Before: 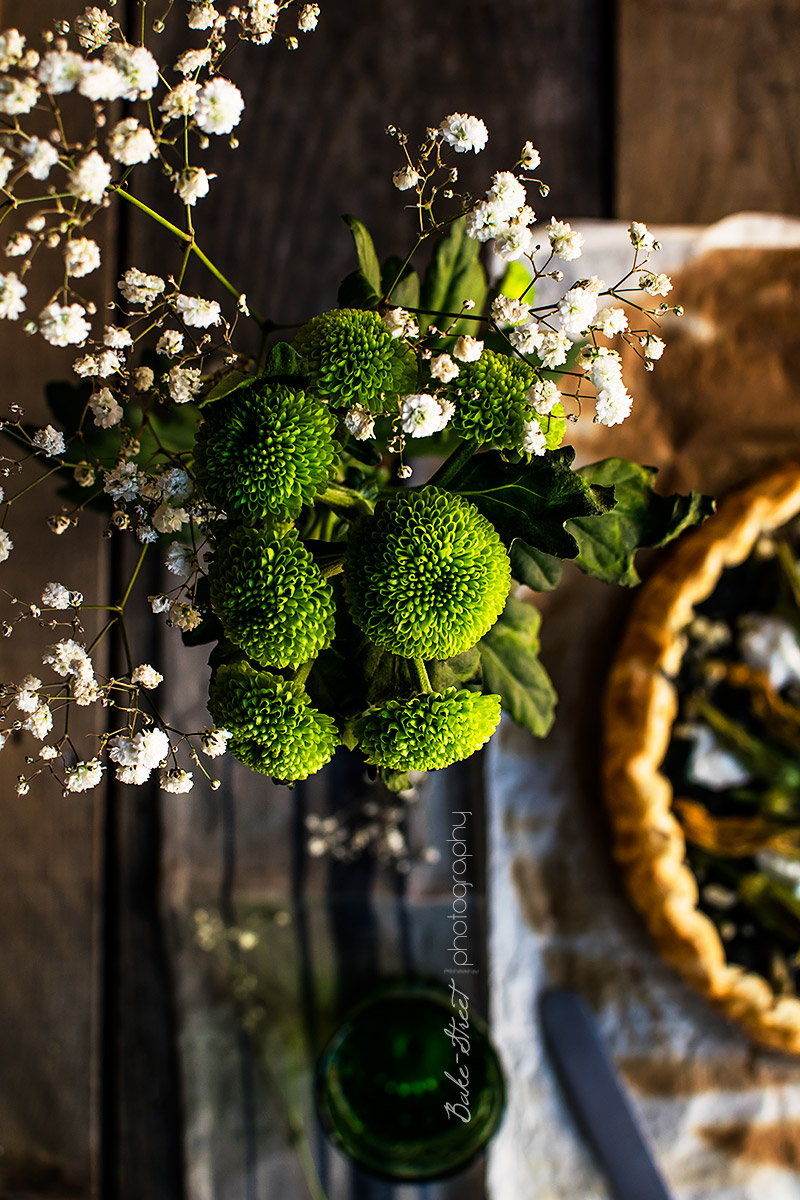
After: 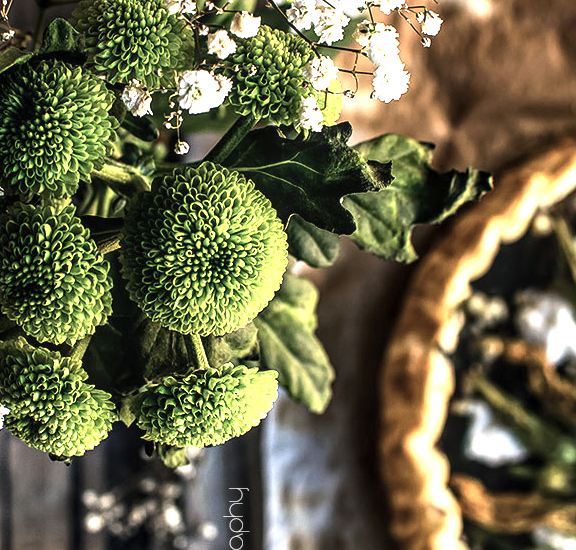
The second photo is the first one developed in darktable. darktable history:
contrast brightness saturation: contrast 0.1, saturation -0.36
exposure: black level correction 0, exposure 1.1 EV, compensate highlight preservation false
local contrast: detail 130%
crop and rotate: left 27.938%, top 27.046%, bottom 27.046%
